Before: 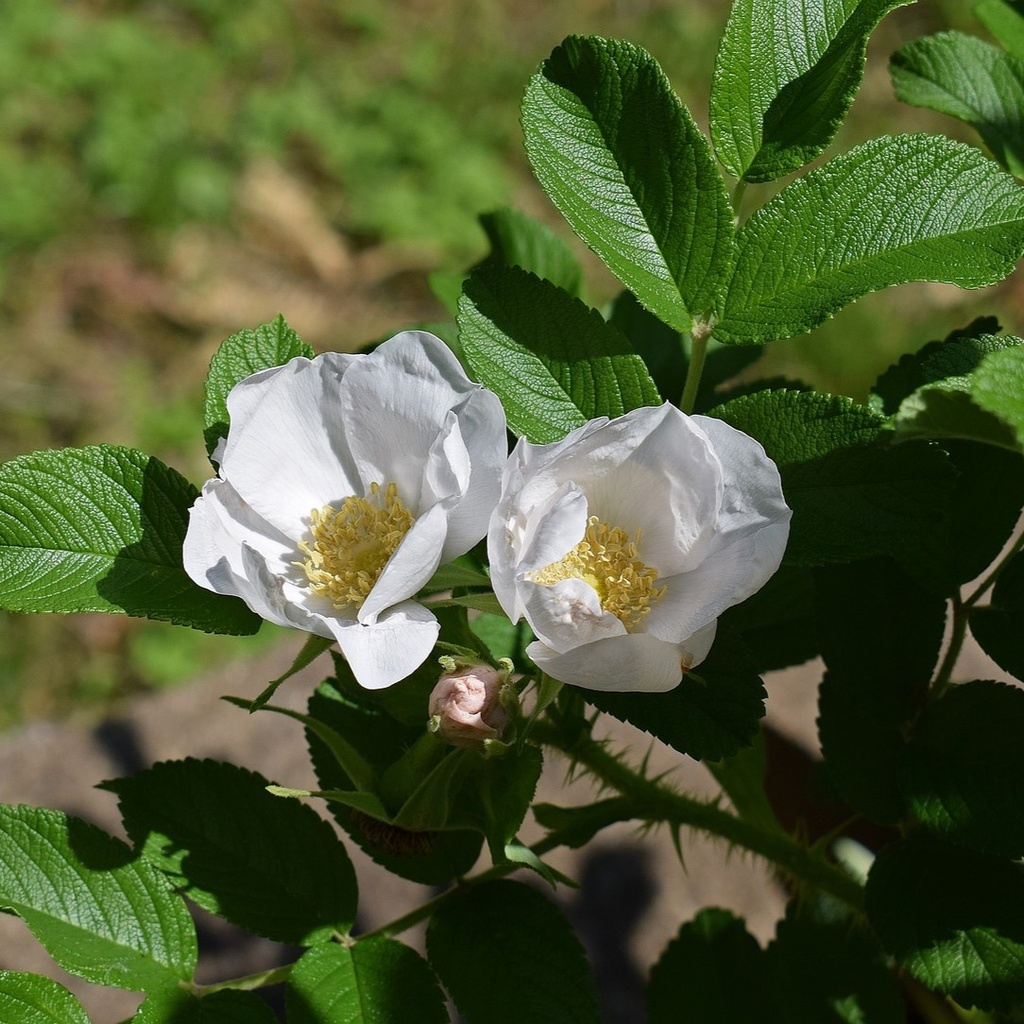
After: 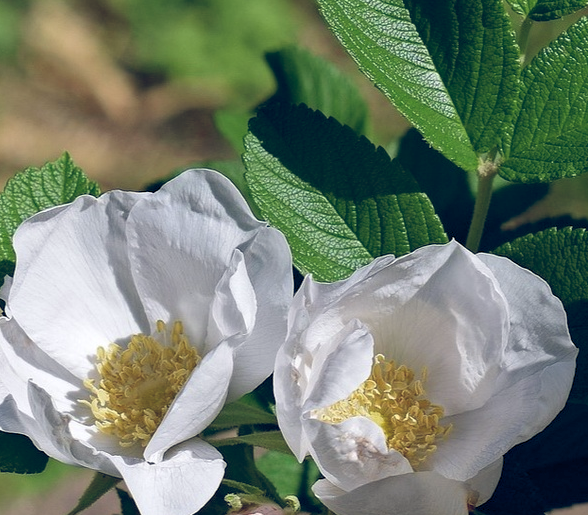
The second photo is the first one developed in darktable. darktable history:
crop: left 20.988%, top 15.878%, right 21.546%, bottom 33.783%
color balance rgb: global offset › luminance -0.294%, global offset › chroma 0.318%, global offset › hue 263.01°, perceptual saturation grading › global saturation 3.827%
